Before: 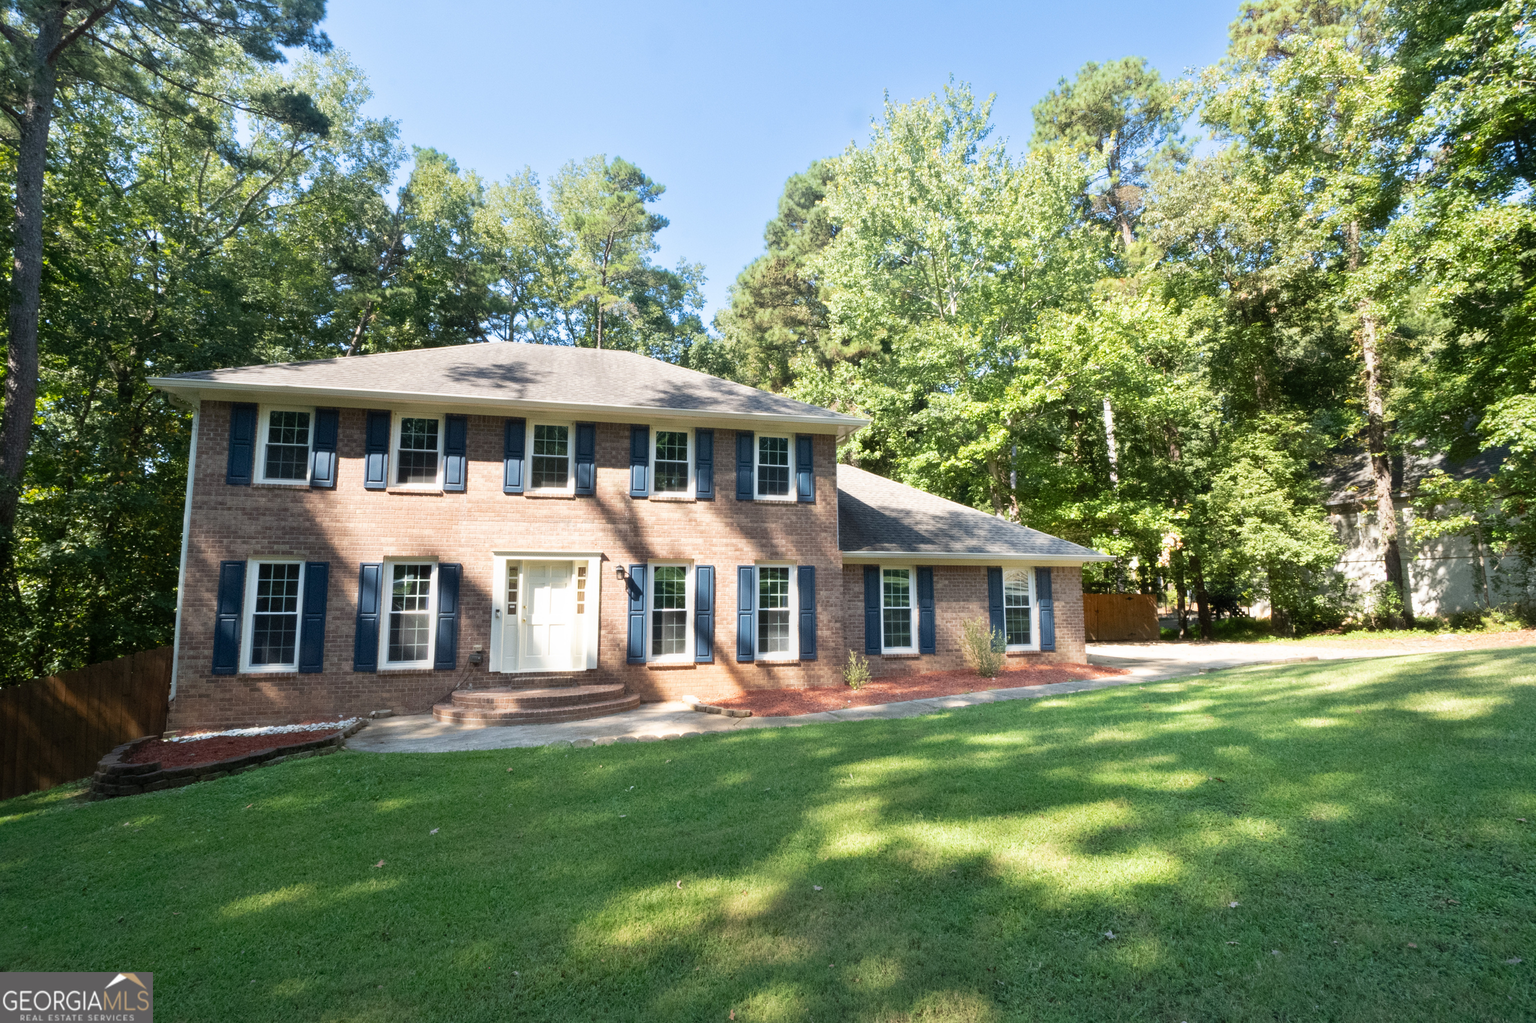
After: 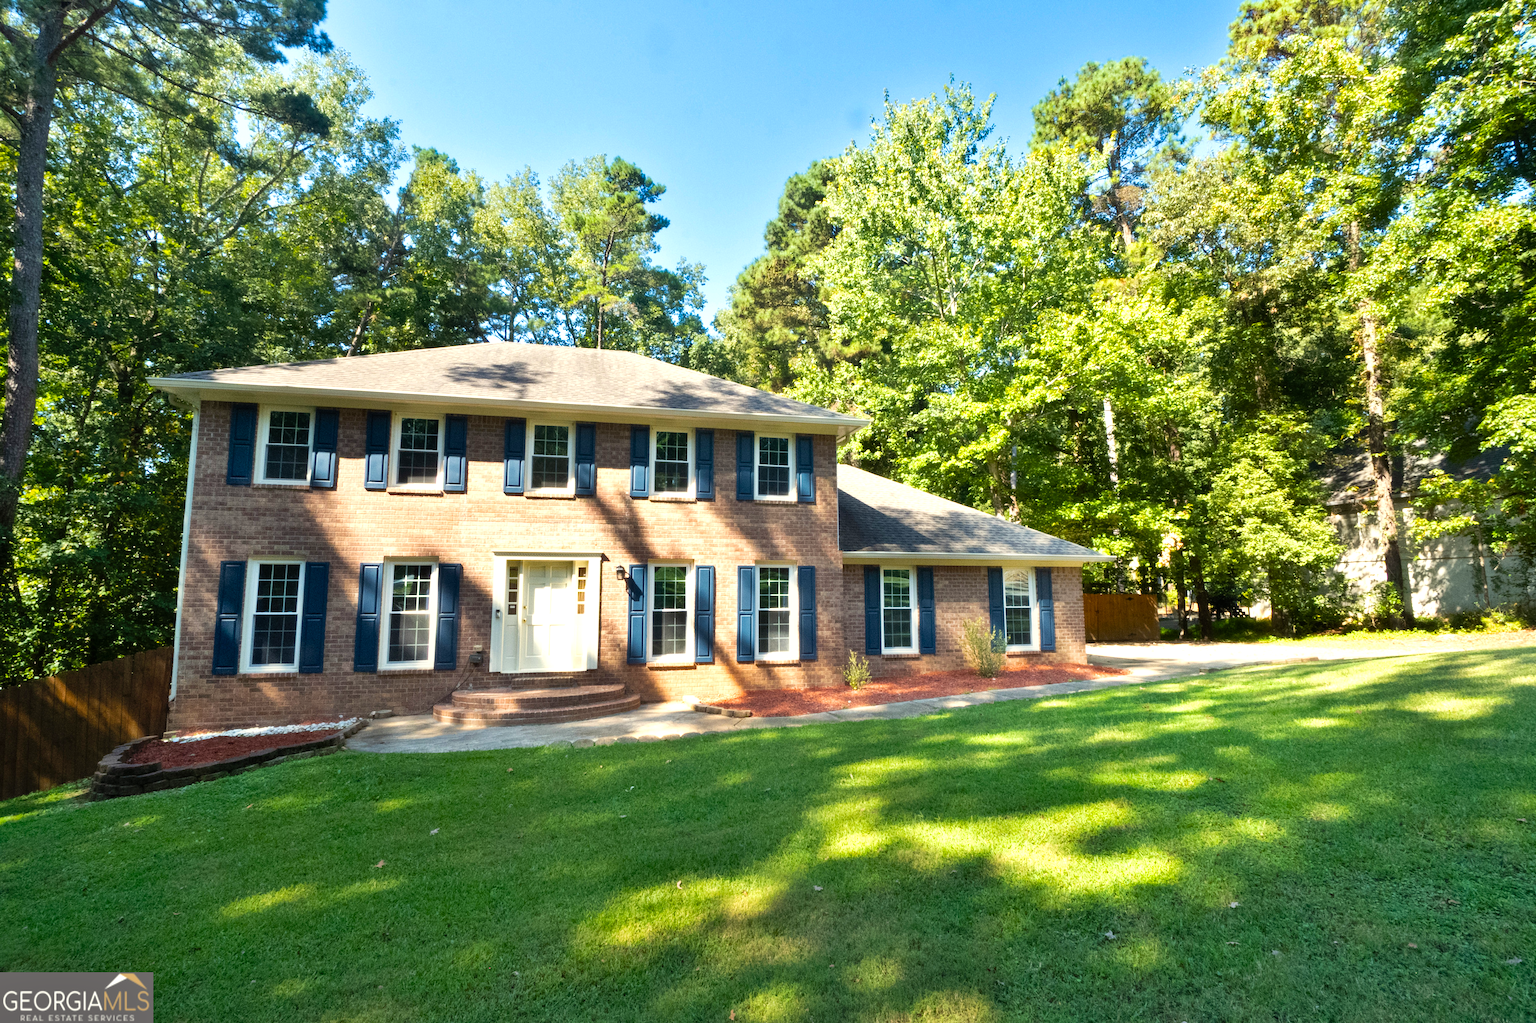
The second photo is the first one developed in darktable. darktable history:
color balance rgb: highlights gain › luminance 5.786%, highlights gain › chroma 2.608%, highlights gain › hue 89.07°, linear chroma grading › global chroma 14.567%, perceptual saturation grading › global saturation 2.832%, global vibrance 30.582%, contrast 10.209%
shadows and highlights: shadows 52.58, soften with gaussian
